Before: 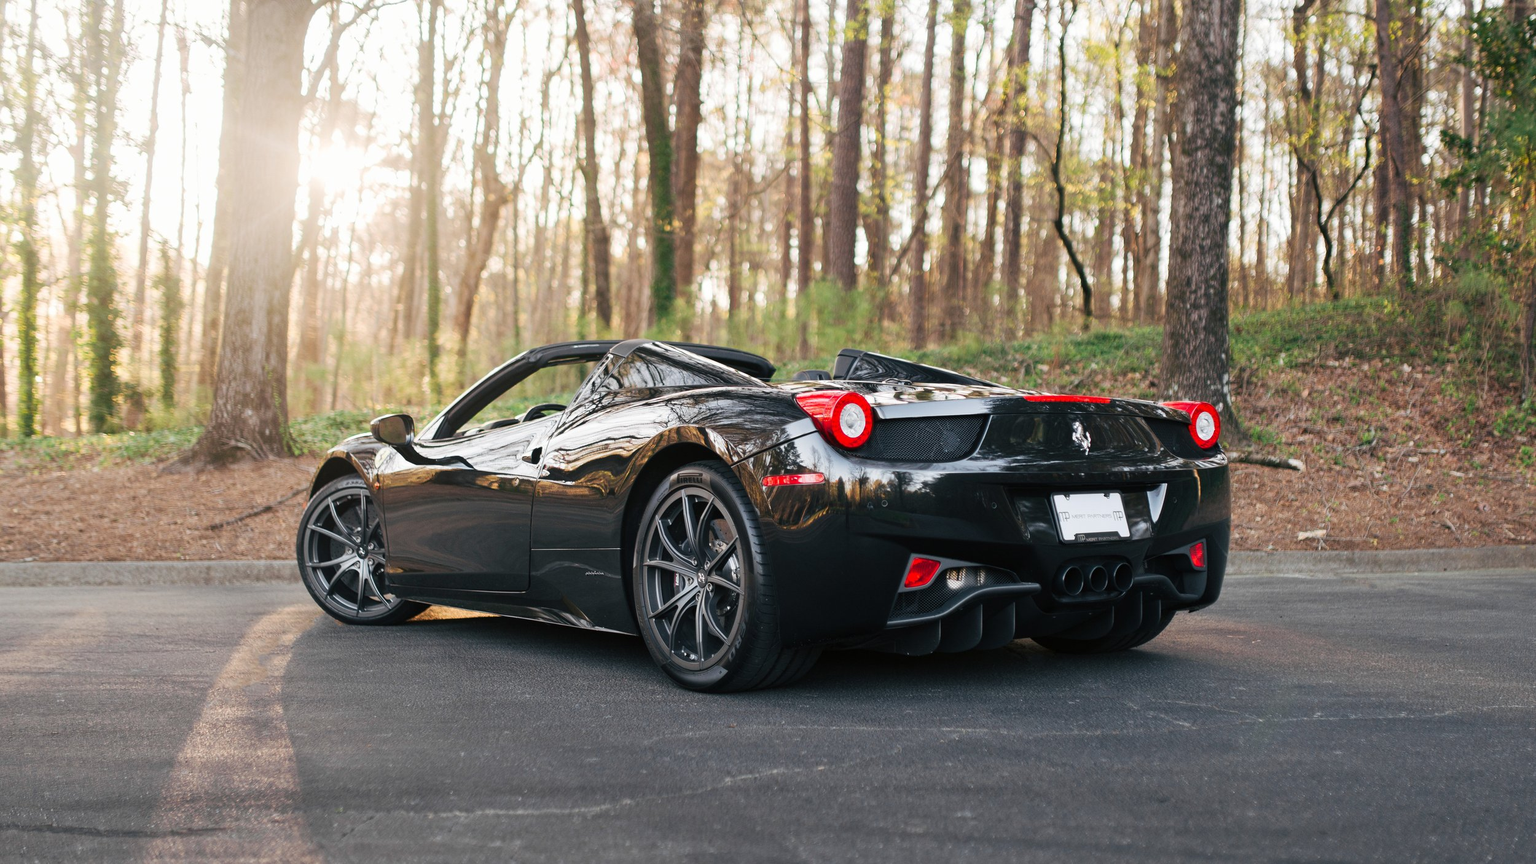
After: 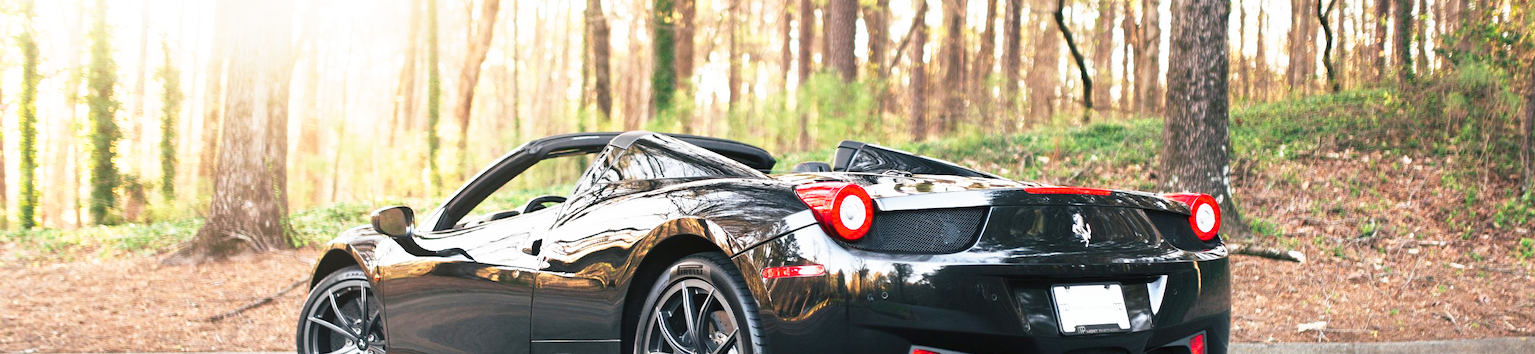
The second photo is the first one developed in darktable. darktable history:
crop and rotate: top 24.143%, bottom 34.789%
base curve: curves: ch0 [(0, 0) (0.495, 0.917) (1, 1)], preserve colors none
